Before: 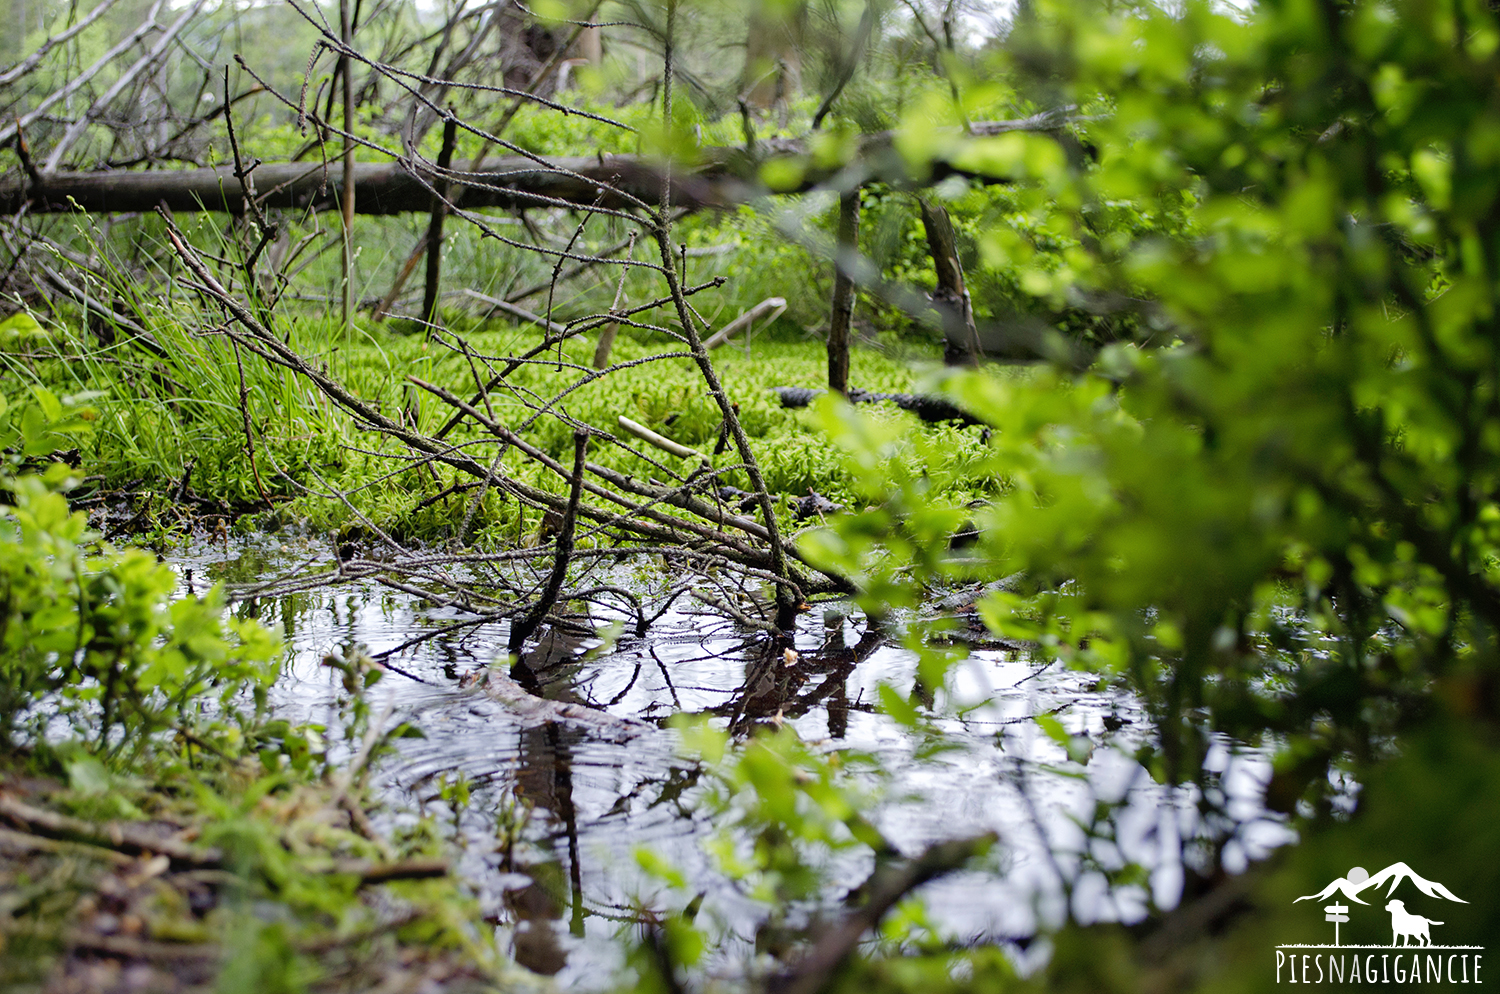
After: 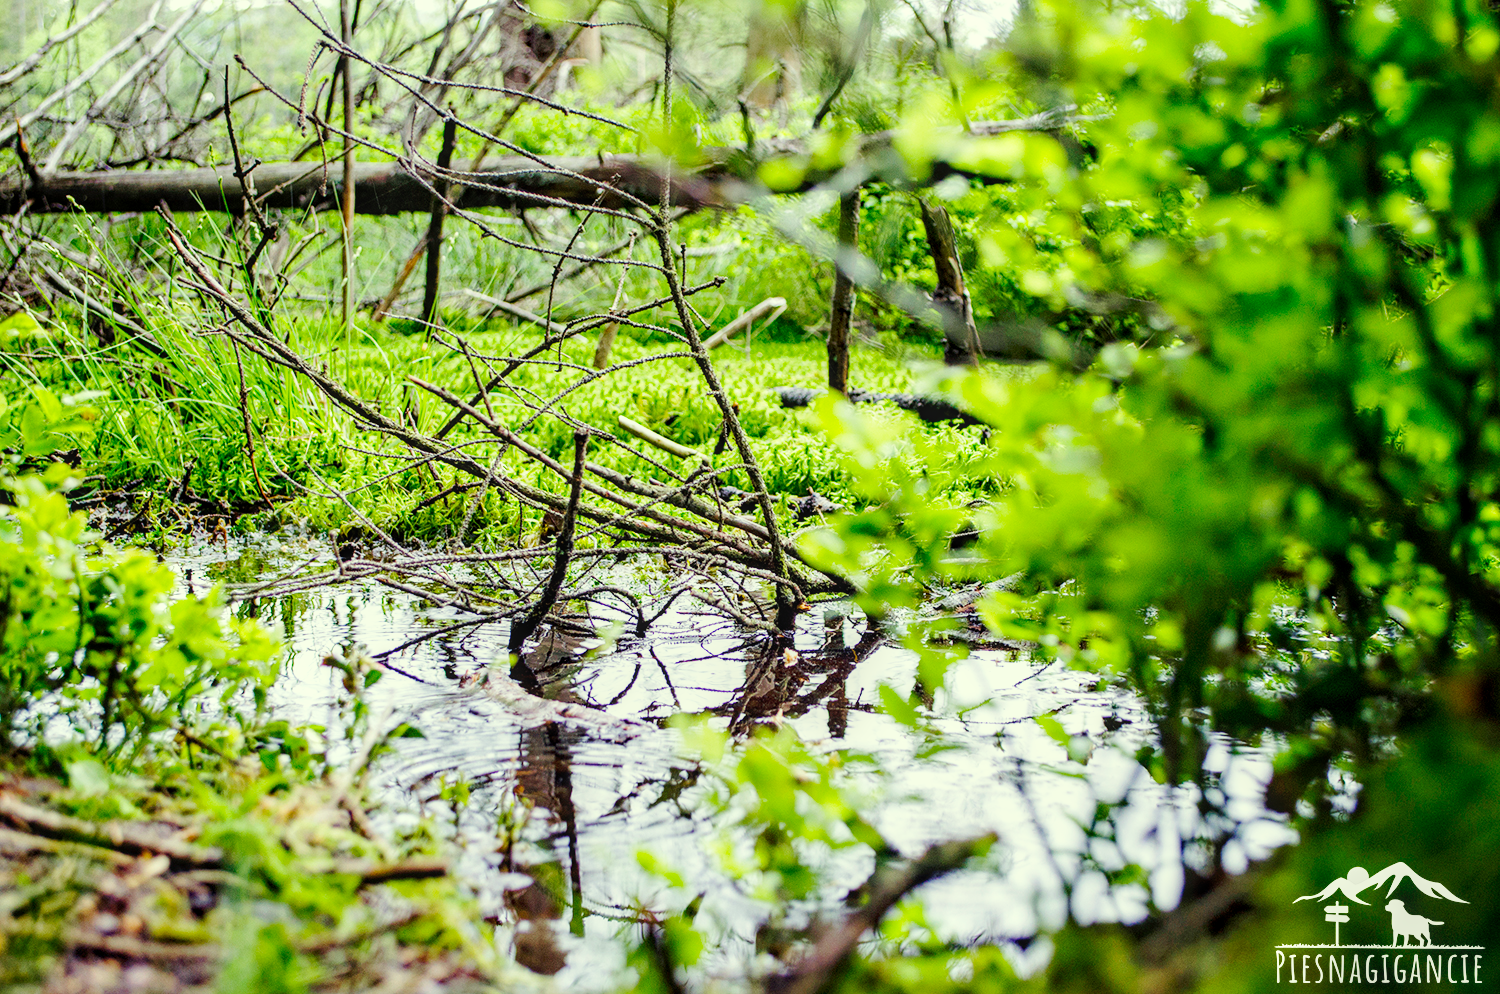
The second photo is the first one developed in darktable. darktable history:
base curve: curves: ch0 [(0, 0) (0.025, 0.046) (0.112, 0.277) (0.467, 0.74) (0.814, 0.929) (1, 0.942)], preserve colors none
color correction: highlights a* -5.89, highlights b* 10.84
local contrast: on, module defaults
